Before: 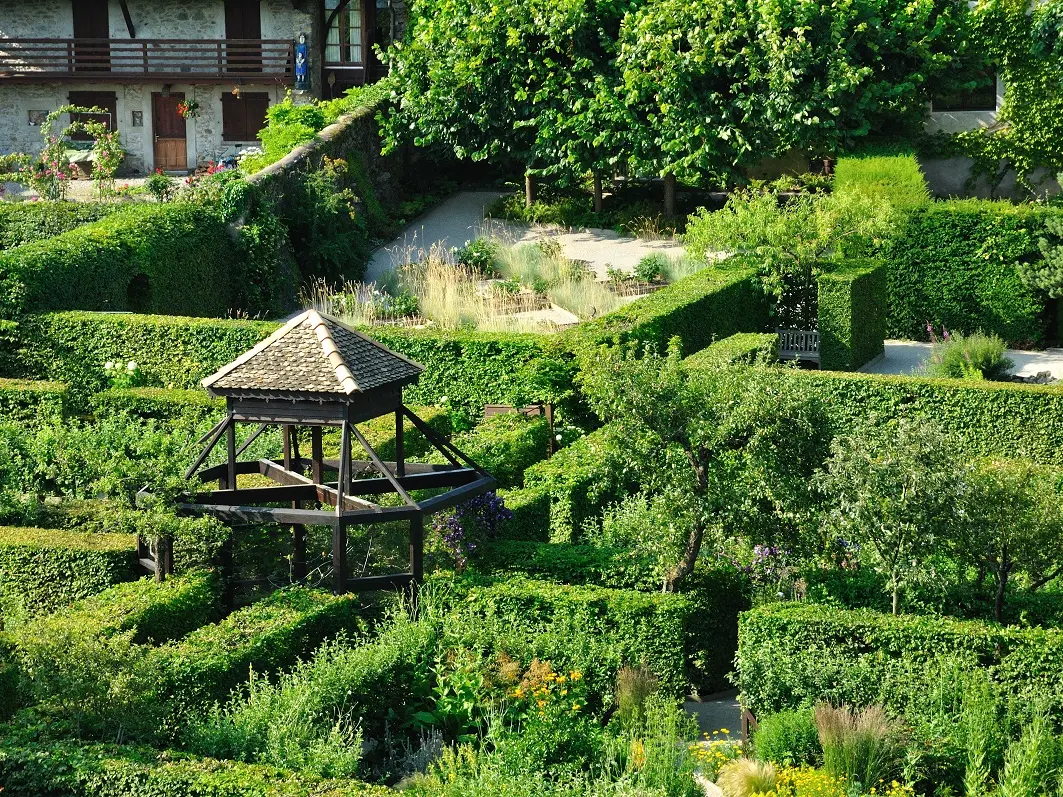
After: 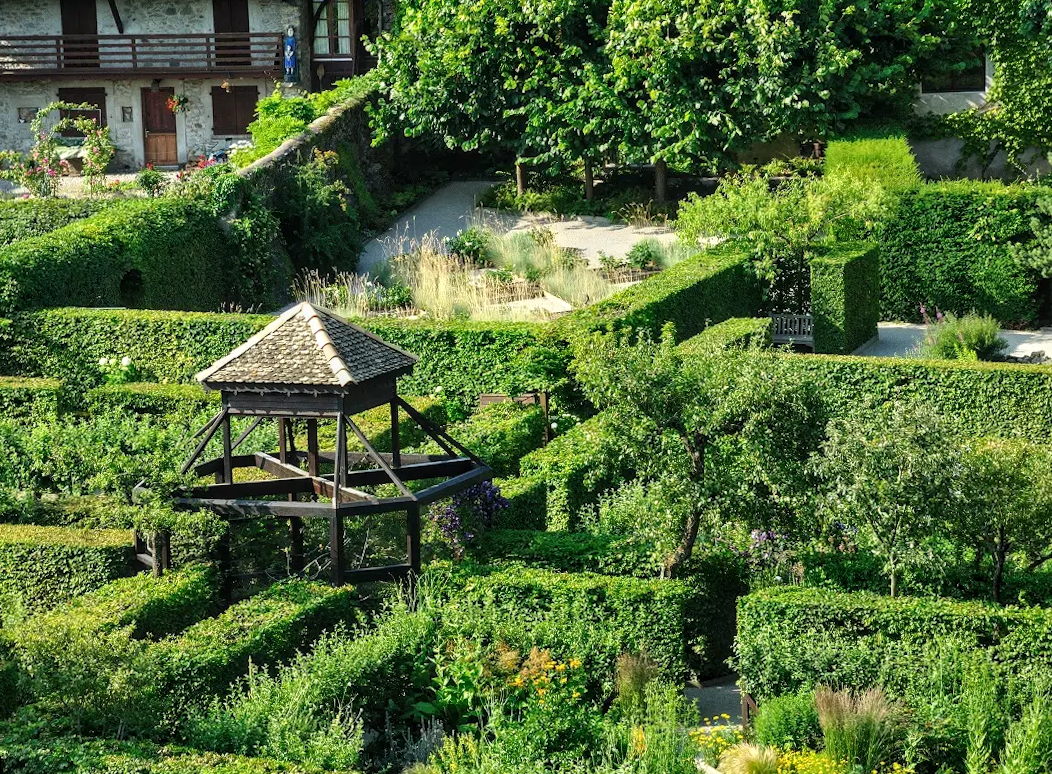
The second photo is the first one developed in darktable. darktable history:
rotate and perspective: rotation -1°, crop left 0.011, crop right 0.989, crop top 0.025, crop bottom 0.975
local contrast: on, module defaults
tone equalizer: on, module defaults
